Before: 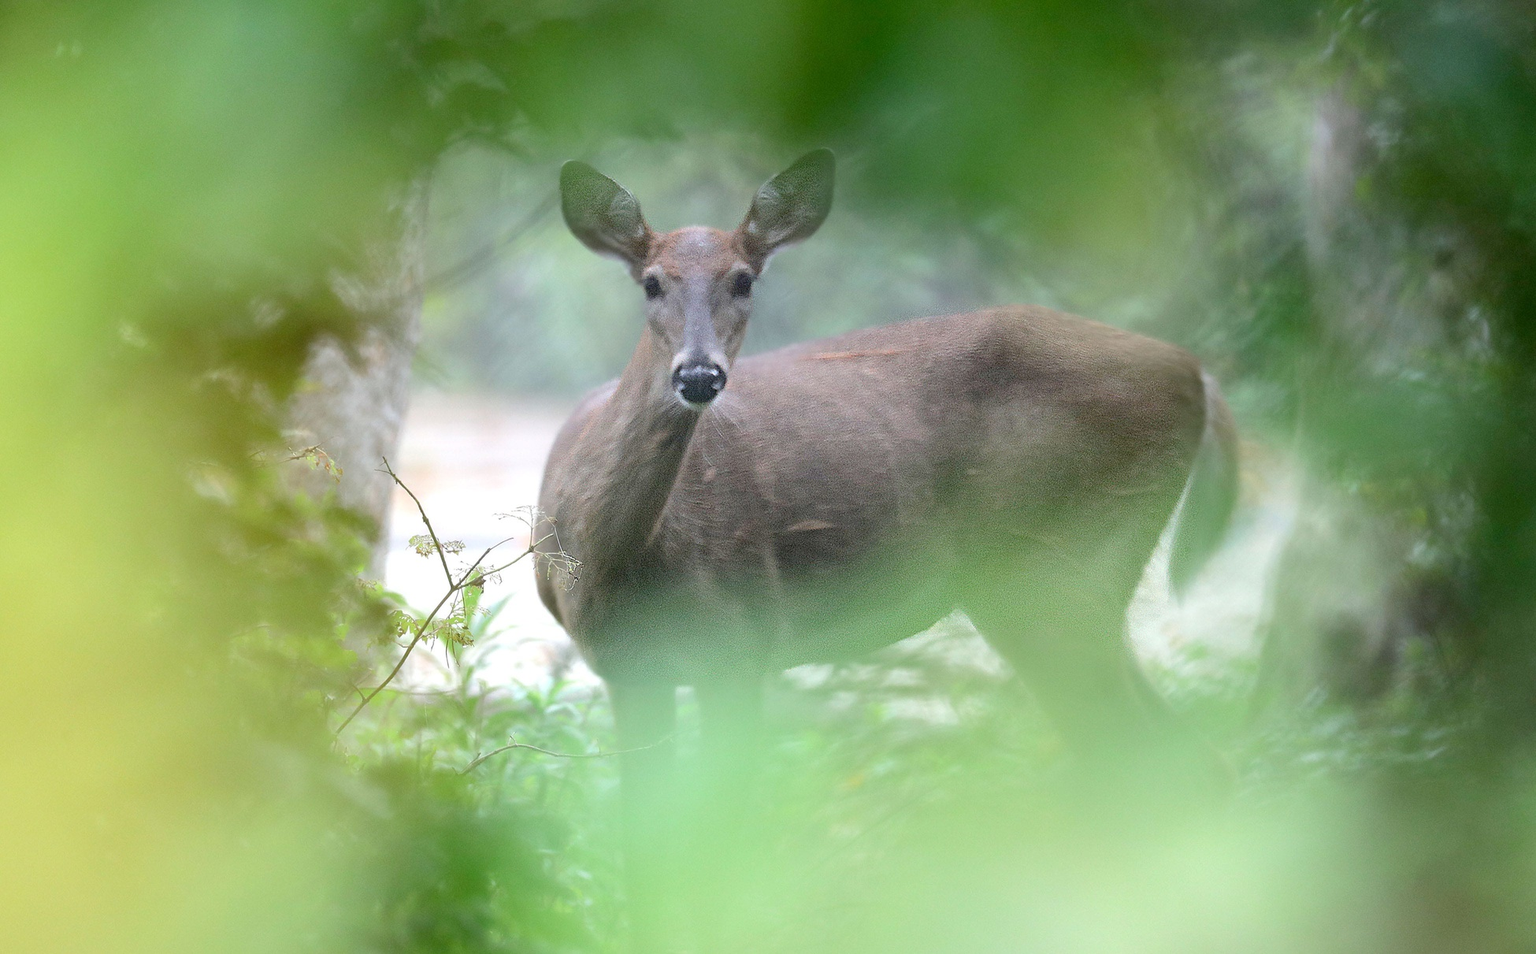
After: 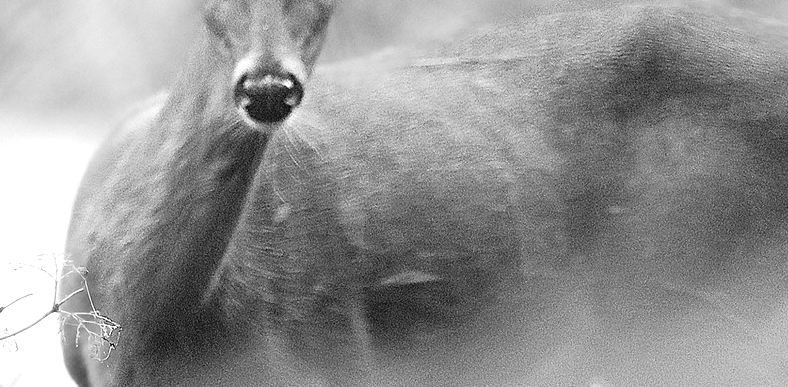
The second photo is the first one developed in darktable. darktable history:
monochrome: size 1
color balance: lift [0.991, 1, 1, 1], gamma [0.996, 1, 1, 1], input saturation 98.52%, contrast 20.34%, output saturation 103.72%
tone curve: curves: ch0 [(0, 0.028) (0.138, 0.156) (0.468, 0.516) (0.754, 0.823) (1, 1)], color space Lab, linked channels, preserve colors none
crop: left 31.751%, top 32.172%, right 27.8%, bottom 35.83%
